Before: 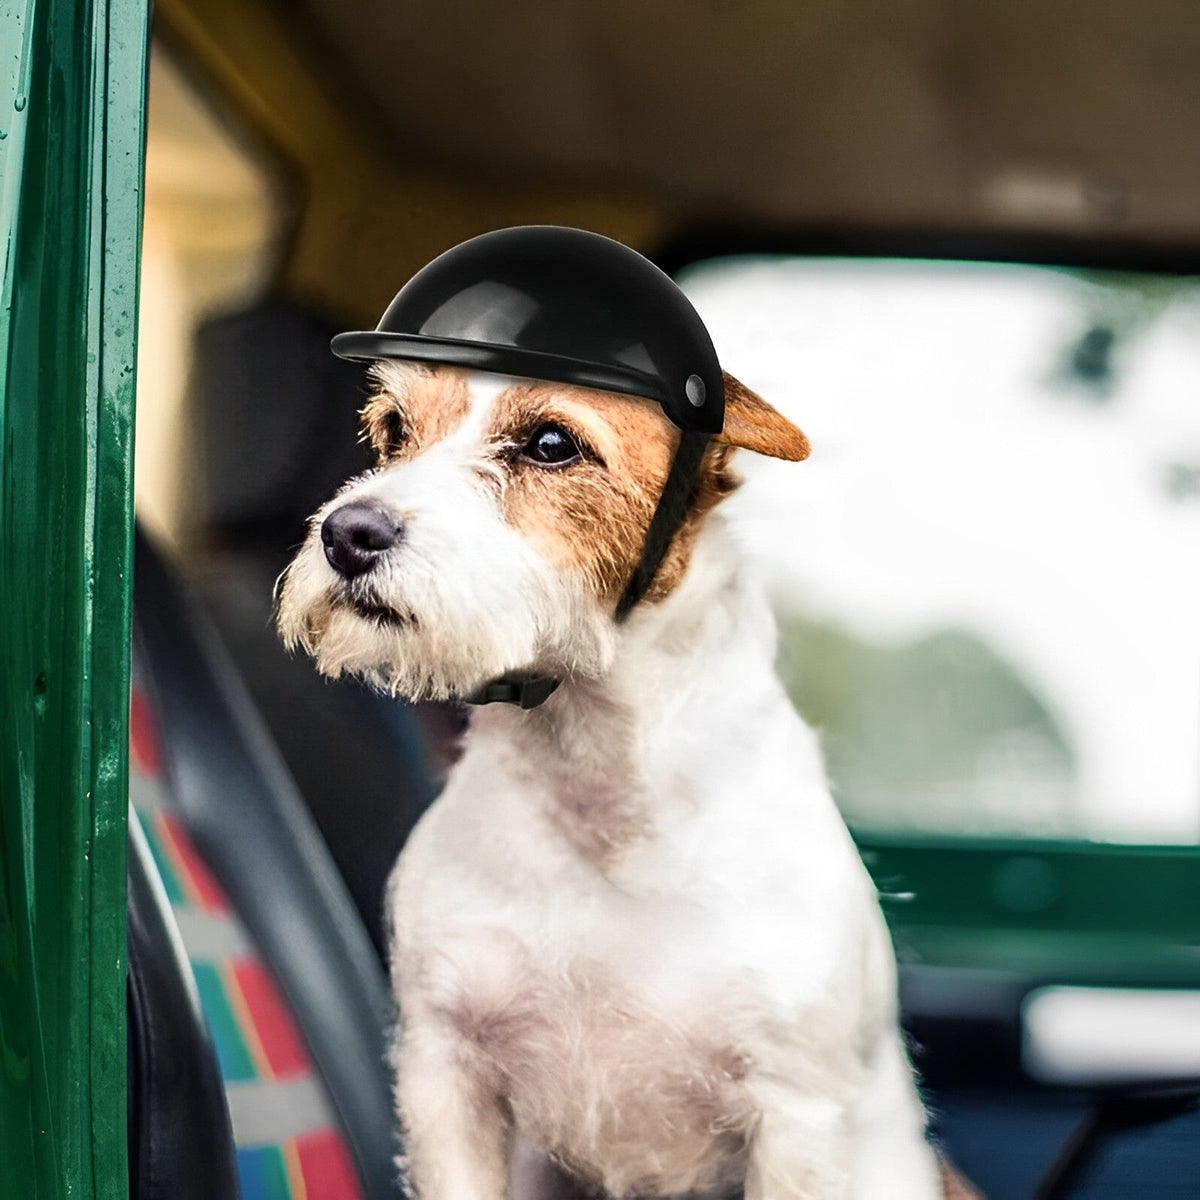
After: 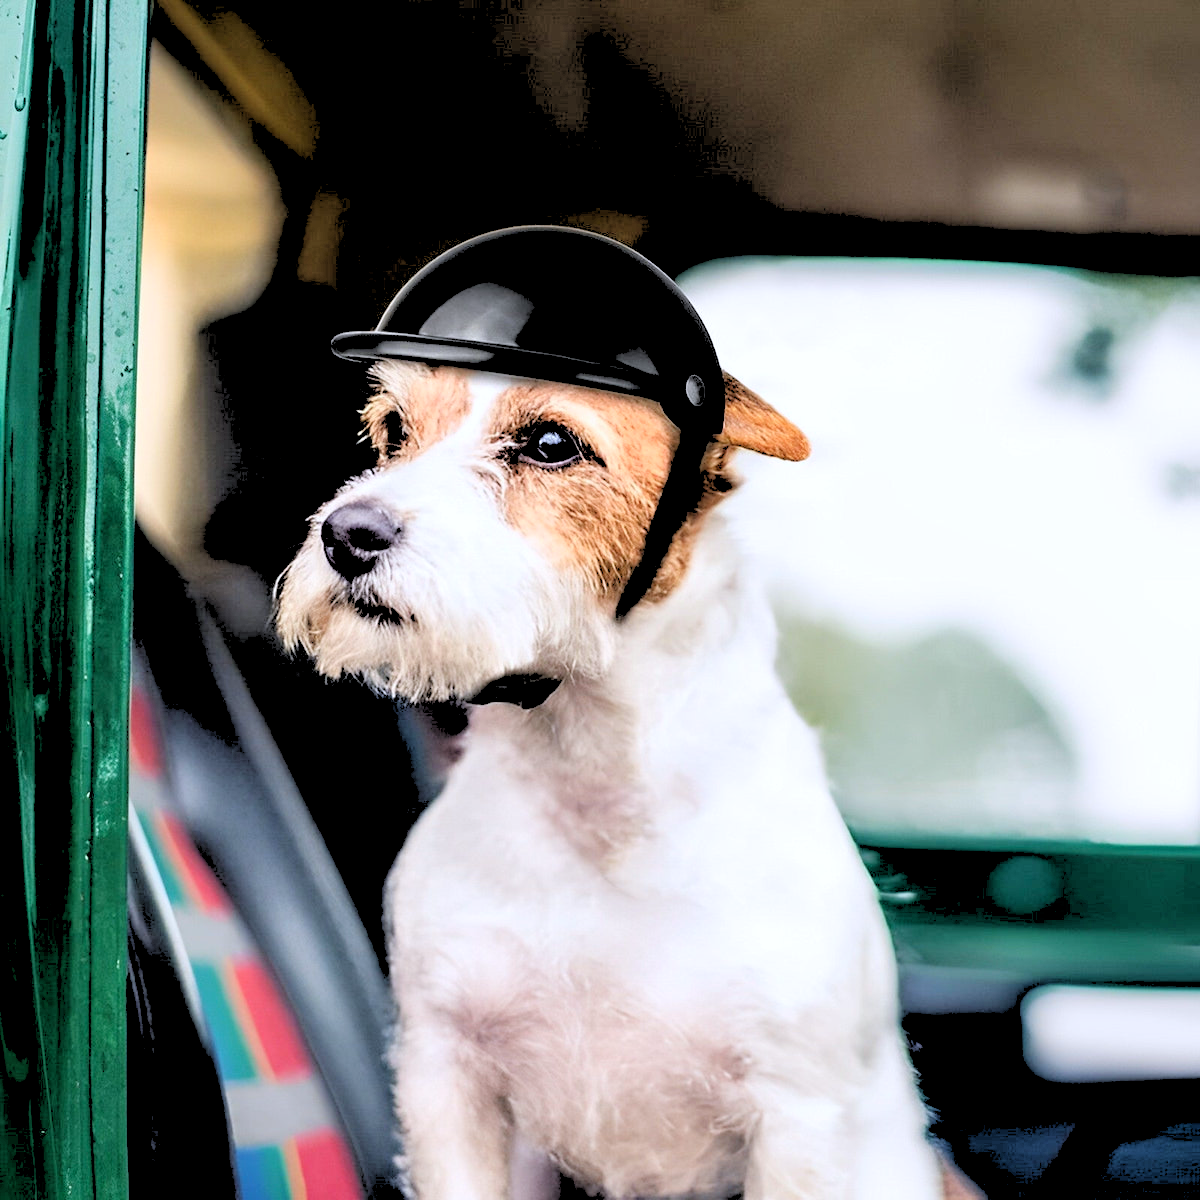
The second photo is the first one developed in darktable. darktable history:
rgb levels: levels [[0.027, 0.429, 0.996], [0, 0.5, 1], [0, 0.5, 1]]
color calibration: illuminant as shot in camera, x 0.358, y 0.373, temperature 4628.91 K
